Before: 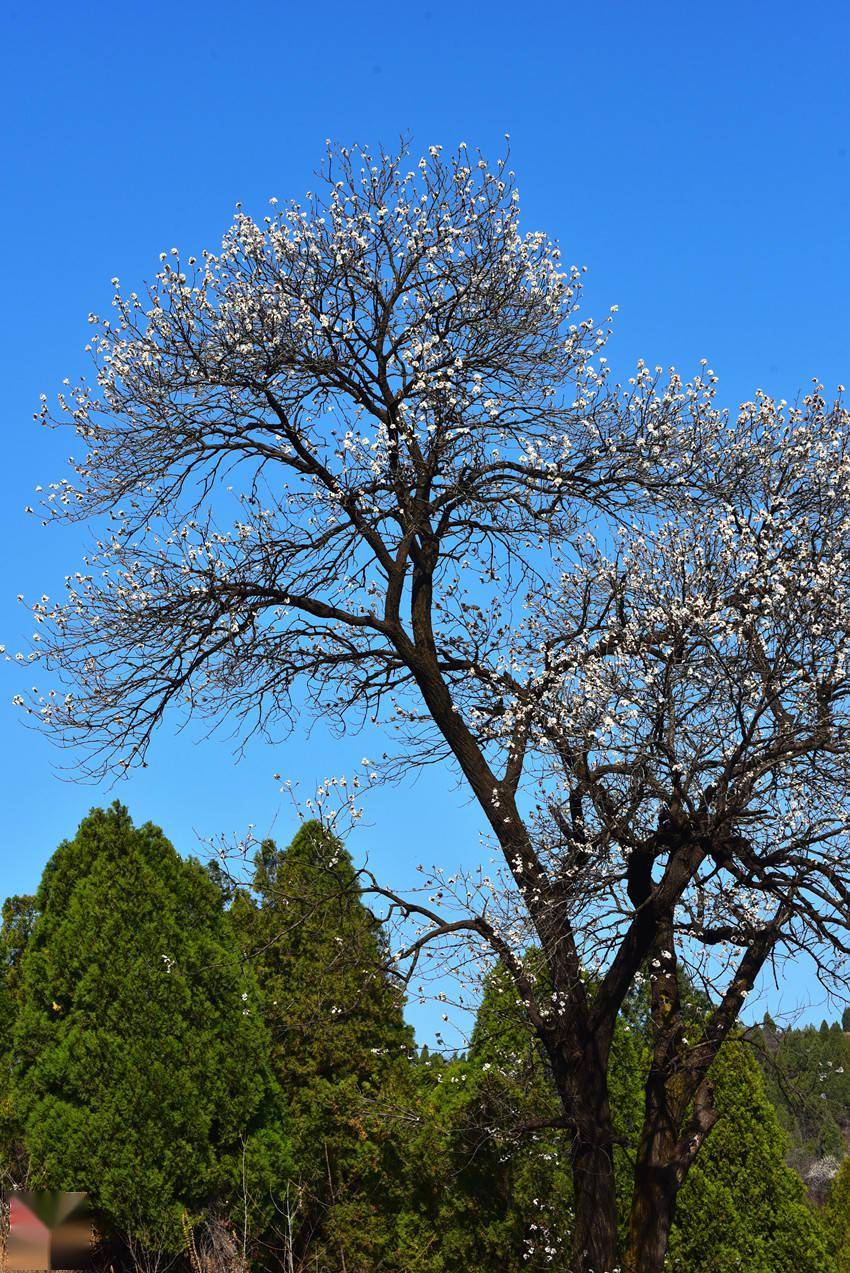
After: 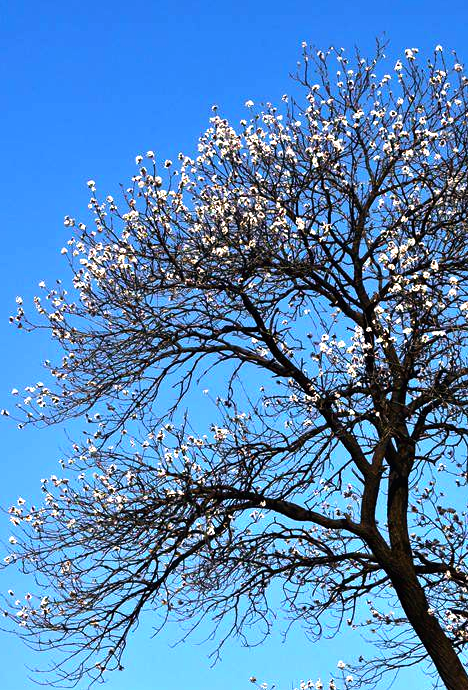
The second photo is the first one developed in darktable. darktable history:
crop and rotate: left 3.057%, top 7.62%, right 41.85%, bottom 38.13%
color correction: highlights a* 5.72, highlights b* 4.71
color balance rgb: perceptual saturation grading › global saturation 19.818%, perceptual brilliance grading › global brilliance 14.595%, perceptual brilliance grading › shadows -35.422%, contrast 15.474%
velvia: on, module defaults
